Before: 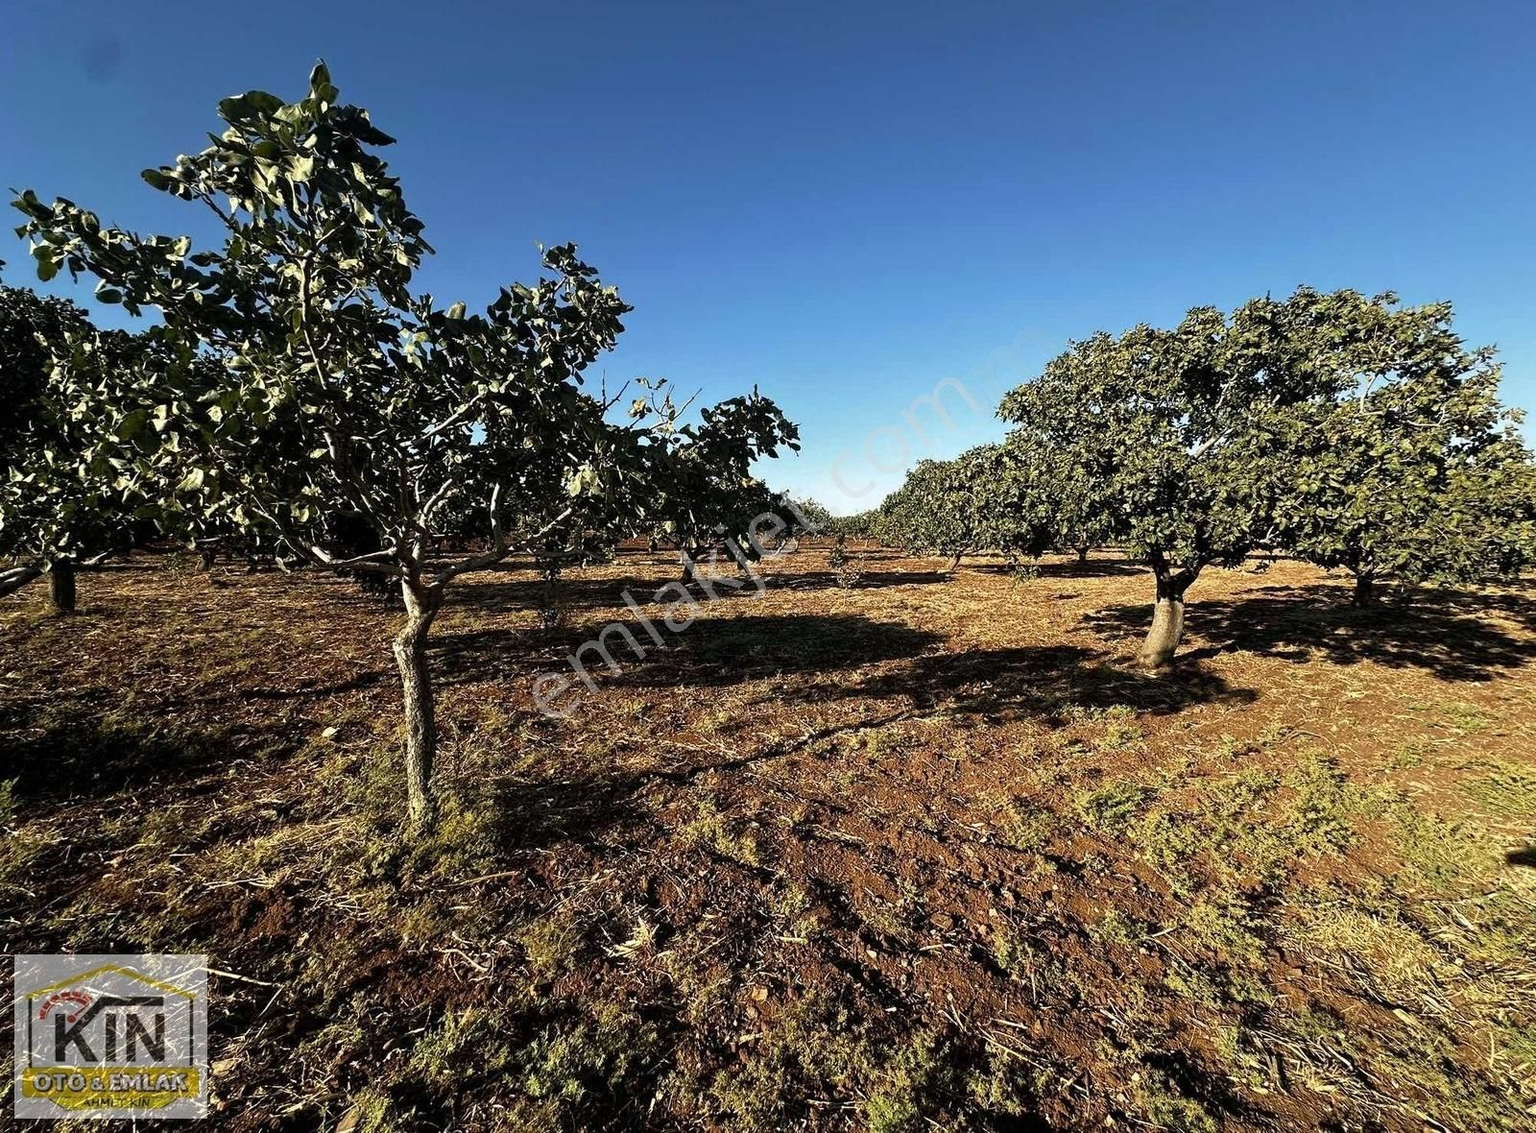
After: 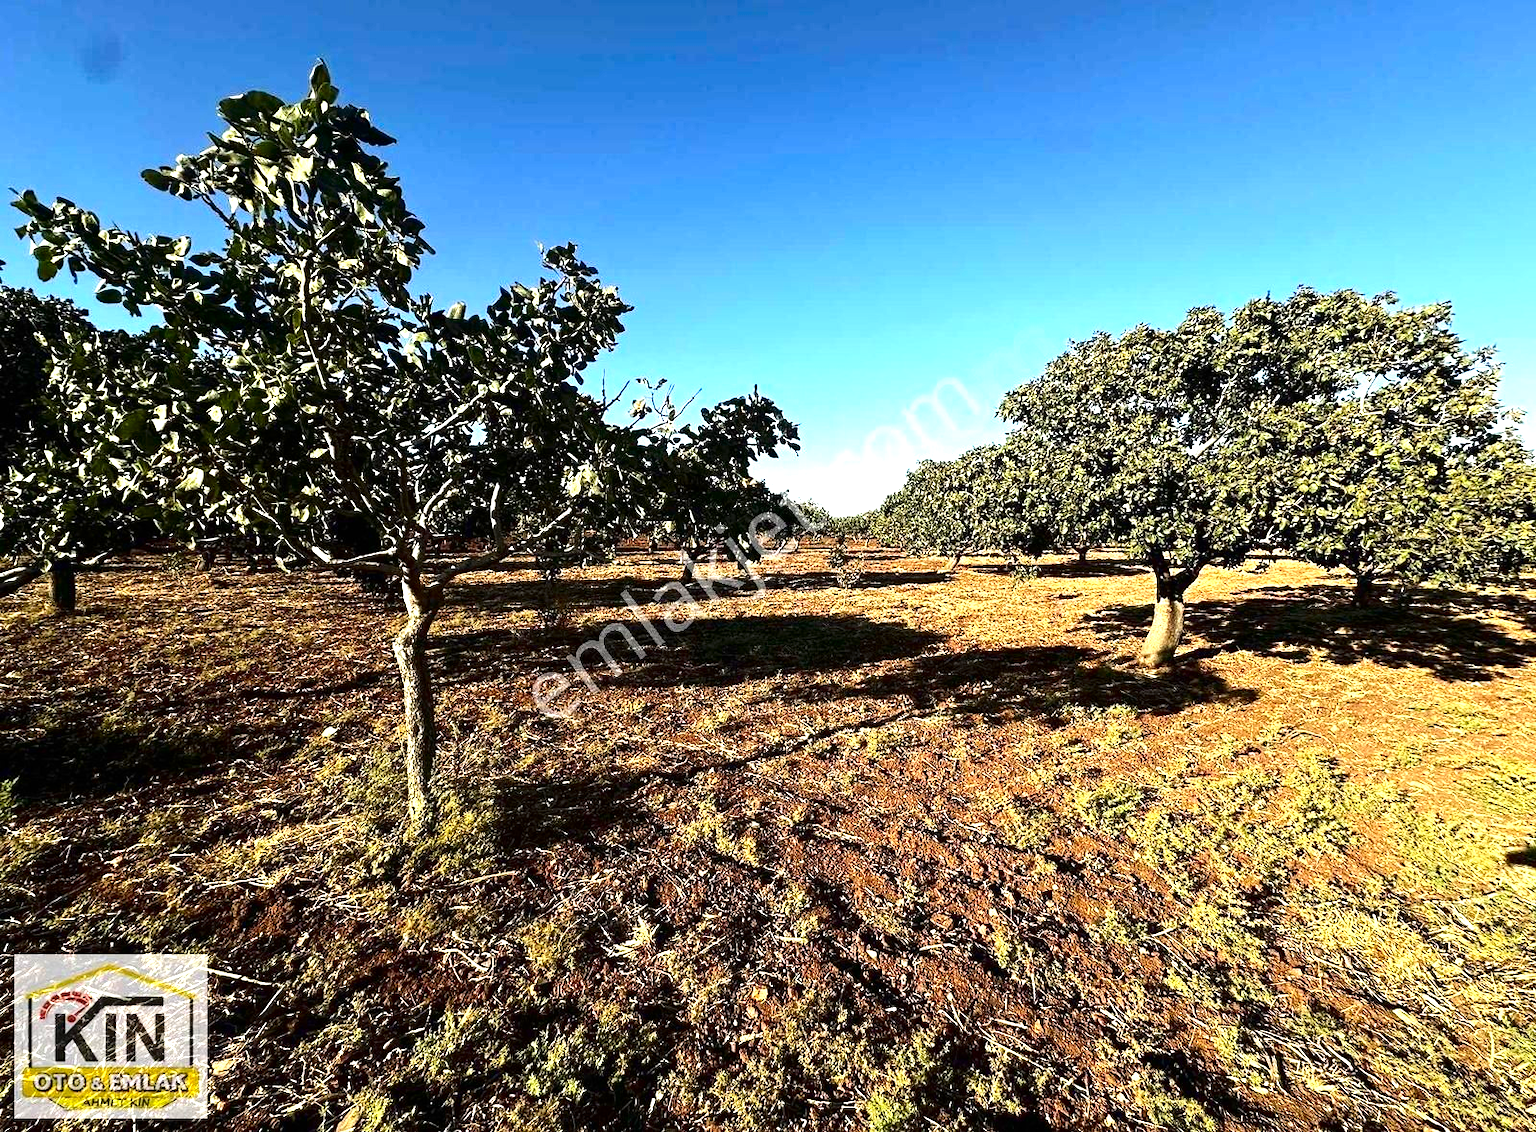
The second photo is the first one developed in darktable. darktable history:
contrast brightness saturation: contrast 0.19, brightness -0.11, saturation 0.21
exposure: black level correction 0, exposure 1.1 EV, compensate exposure bias true, compensate highlight preservation false
